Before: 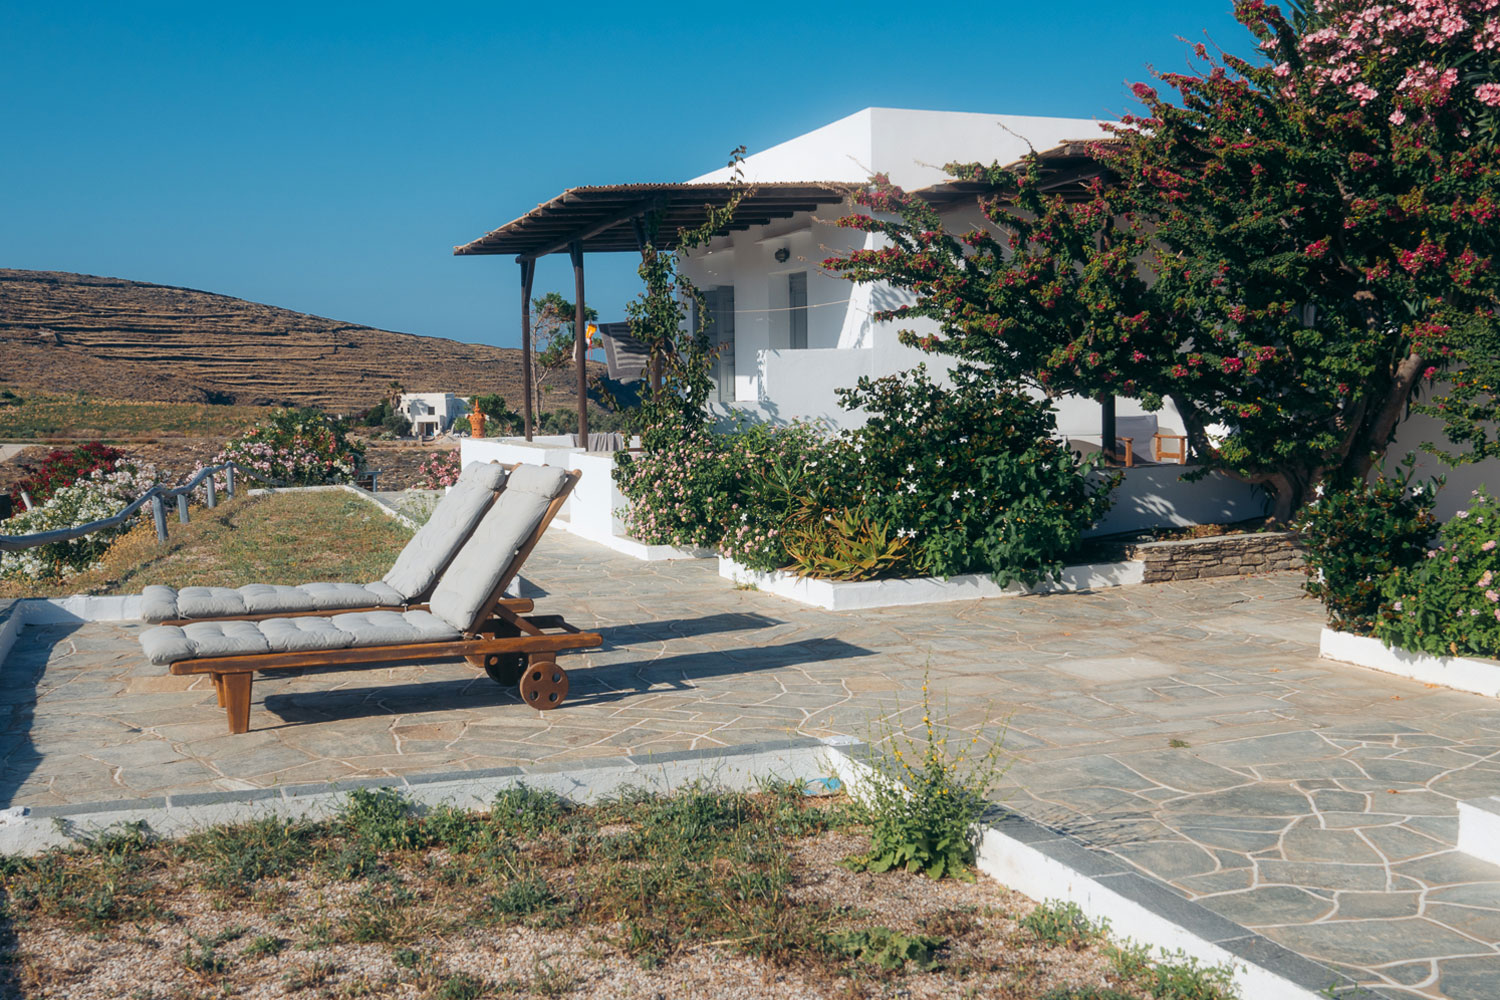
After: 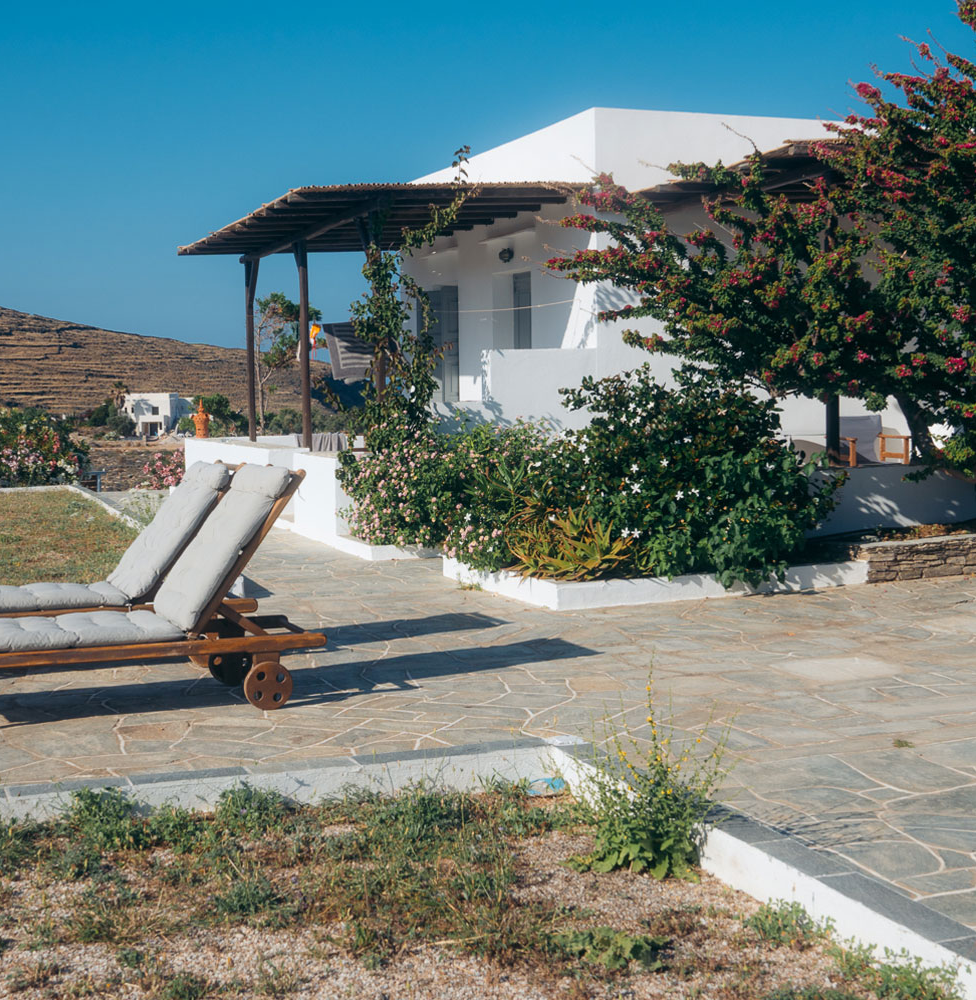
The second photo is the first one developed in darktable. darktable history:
crop and rotate: left 18.451%, right 16.436%
